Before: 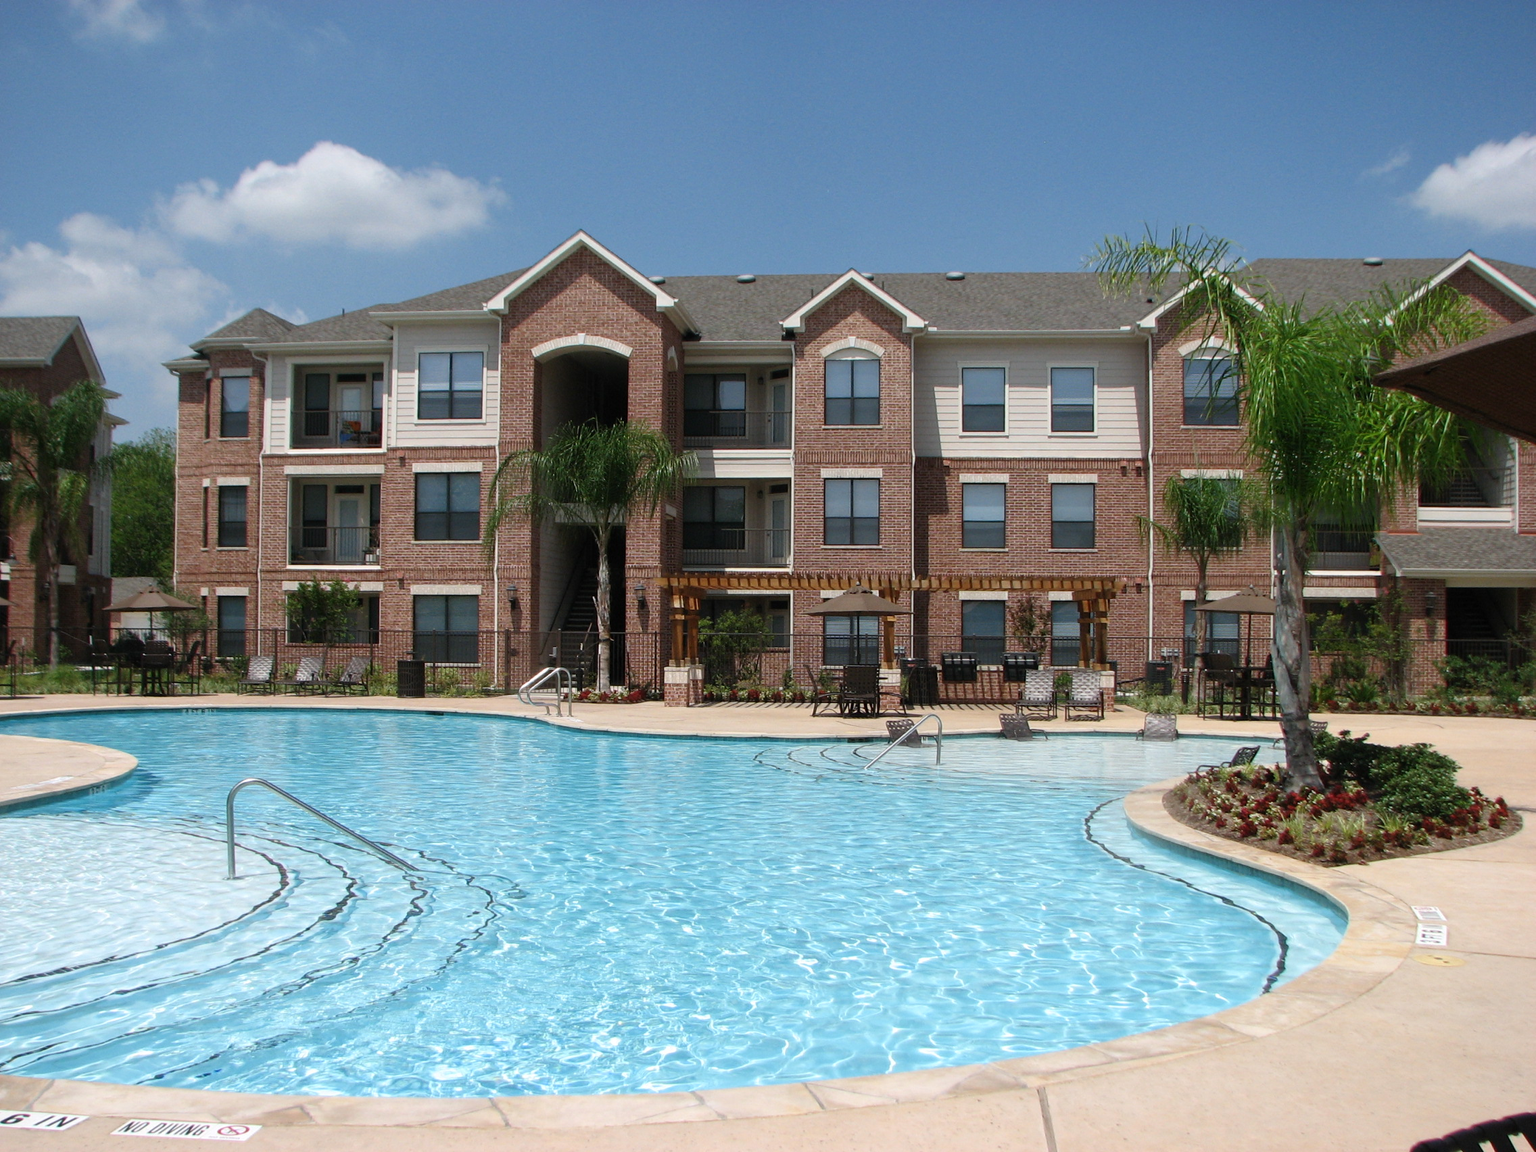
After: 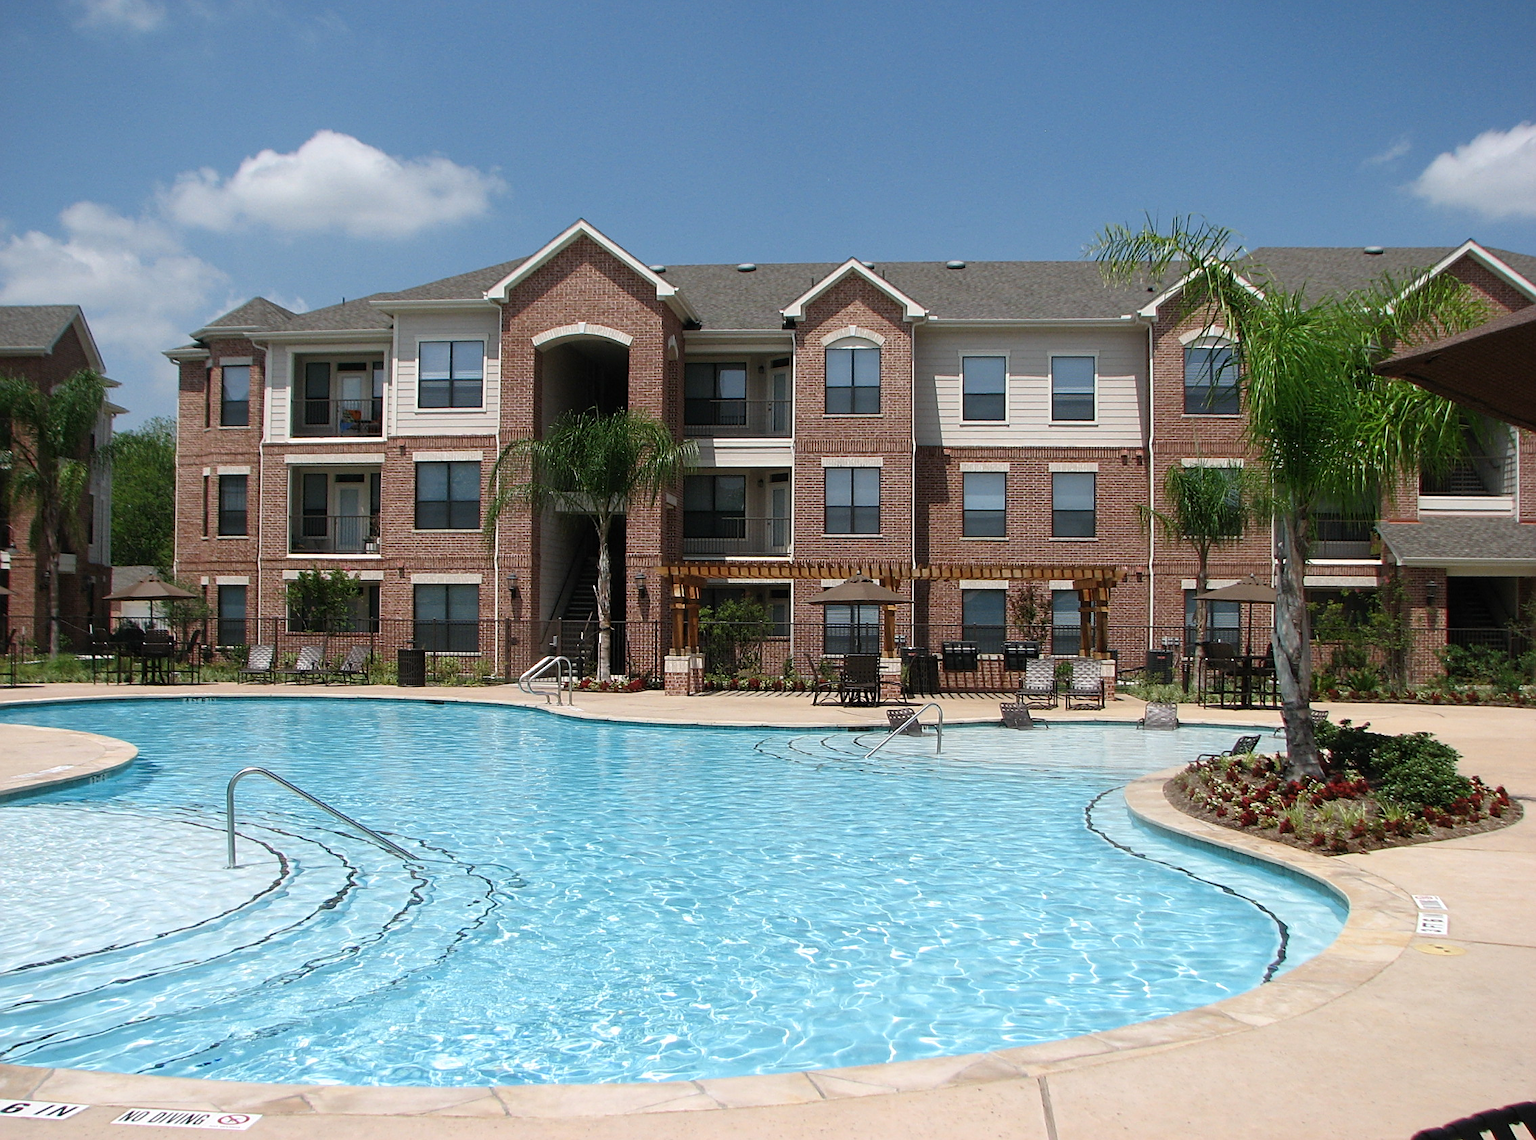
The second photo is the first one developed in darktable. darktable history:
crop: top 1.049%, right 0.001%
sharpen: on, module defaults
